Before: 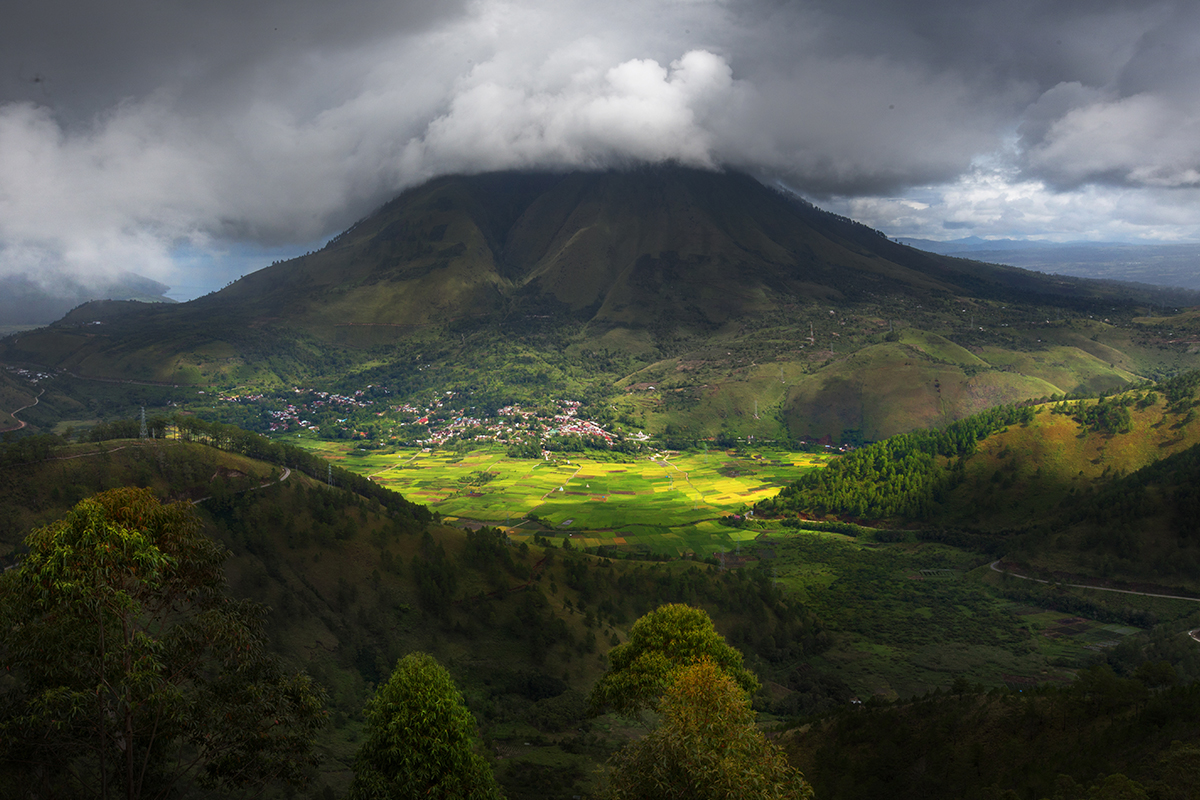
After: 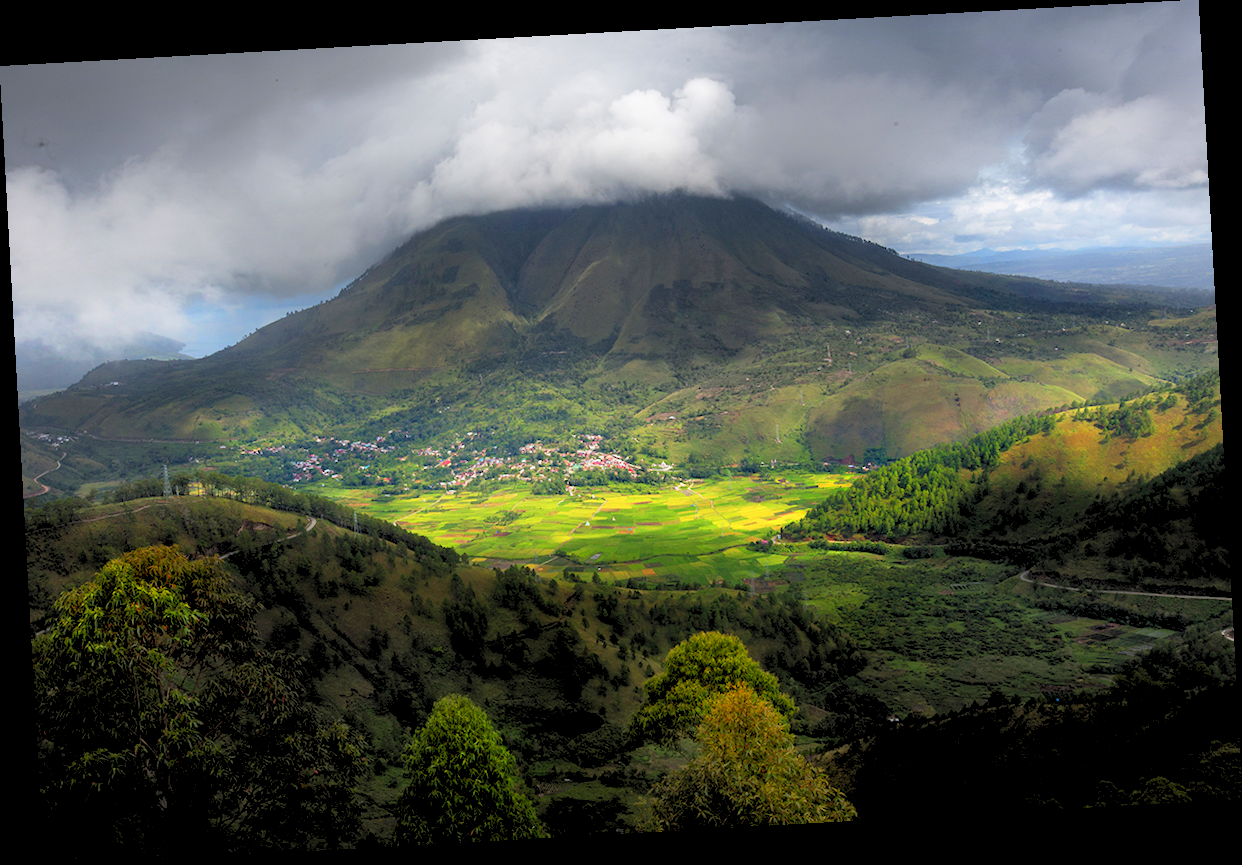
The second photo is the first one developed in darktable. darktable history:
rotate and perspective: rotation -3.18°, automatic cropping off
levels: levels [0.093, 0.434, 0.988]
